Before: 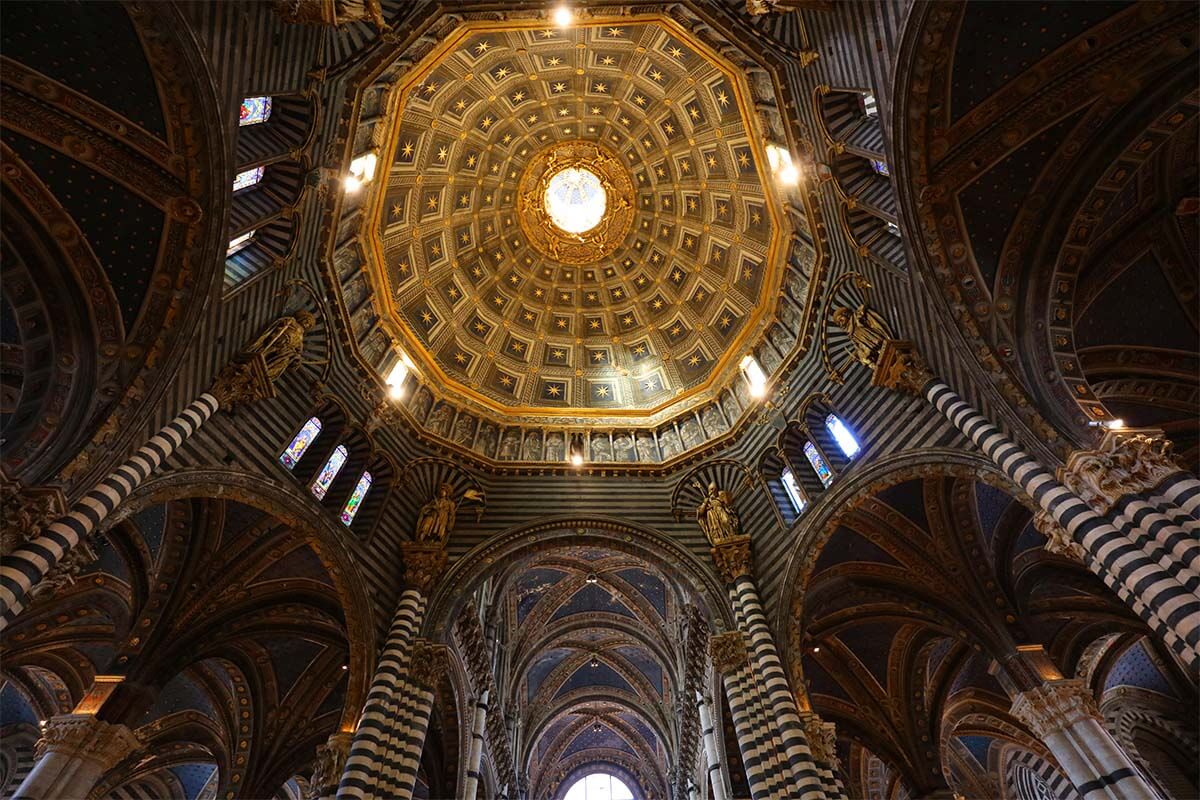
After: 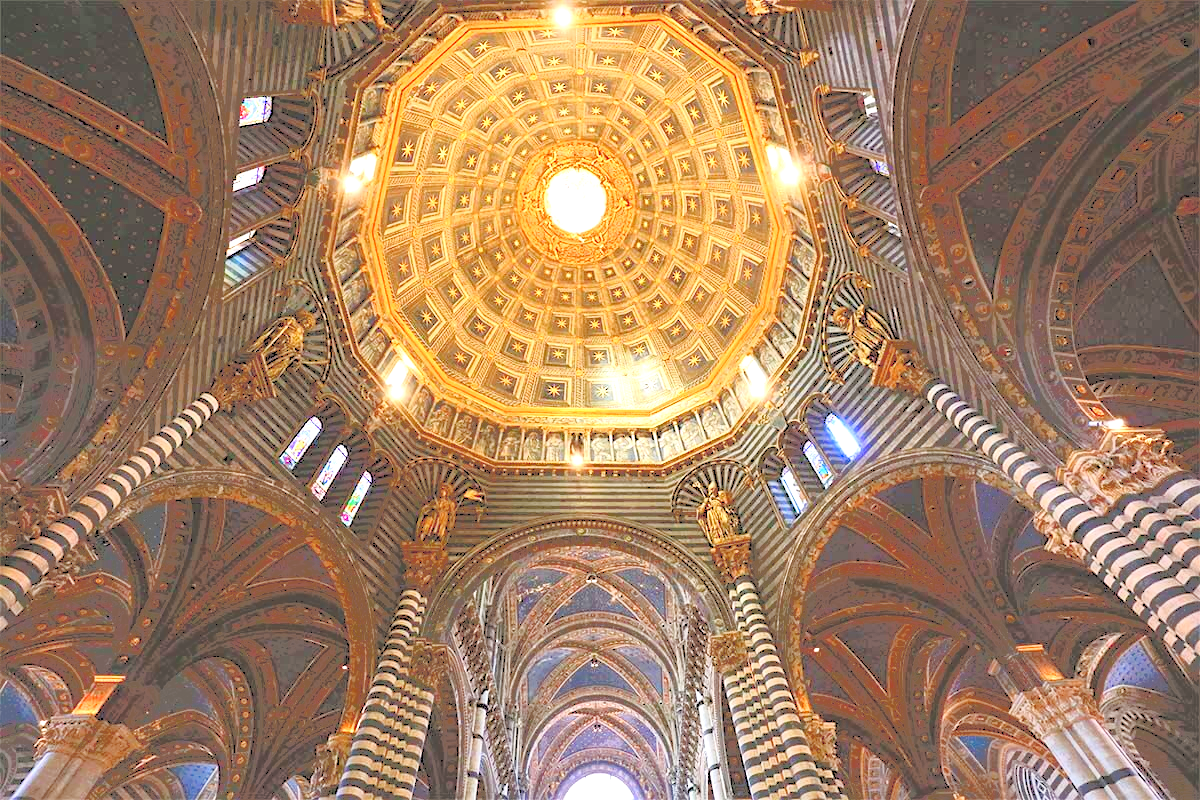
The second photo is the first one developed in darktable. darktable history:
levels: black 8.51%, levels [0.008, 0.318, 0.836]
sharpen: amount 0.215
tone curve: curves: ch0 [(0, 0) (0.003, 0.055) (0.011, 0.111) (0.025, 0.126) (0.044, 0.169) (0.069, 0.215) (0.1, 0.199) (0.136, 0.207) (0.177, 0.259) (0.224, 0.327) (0.277, 0.361) (0.335, 0.431) (0.399, 0.501) (0.468, 0.589) (0.543, 0.683) (0.623, 0.73) (0.709, 0.796) (0.801, 0.863) (0.898, 0.921) (1, 1)], color space Lab, independent channels, preserve colors none
